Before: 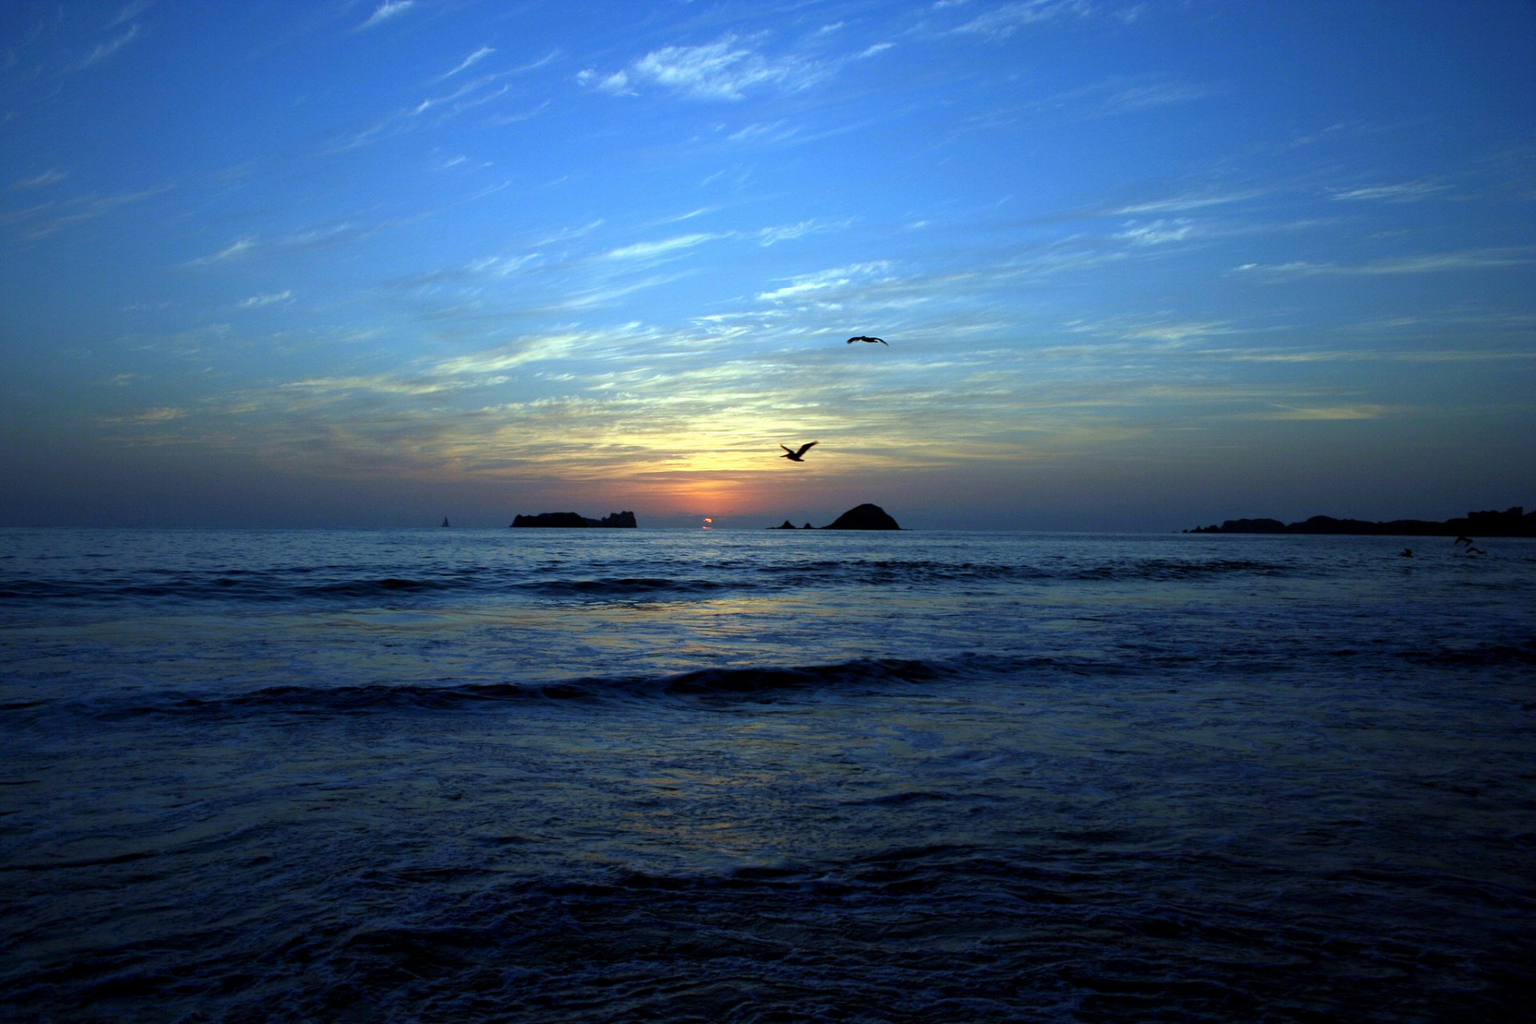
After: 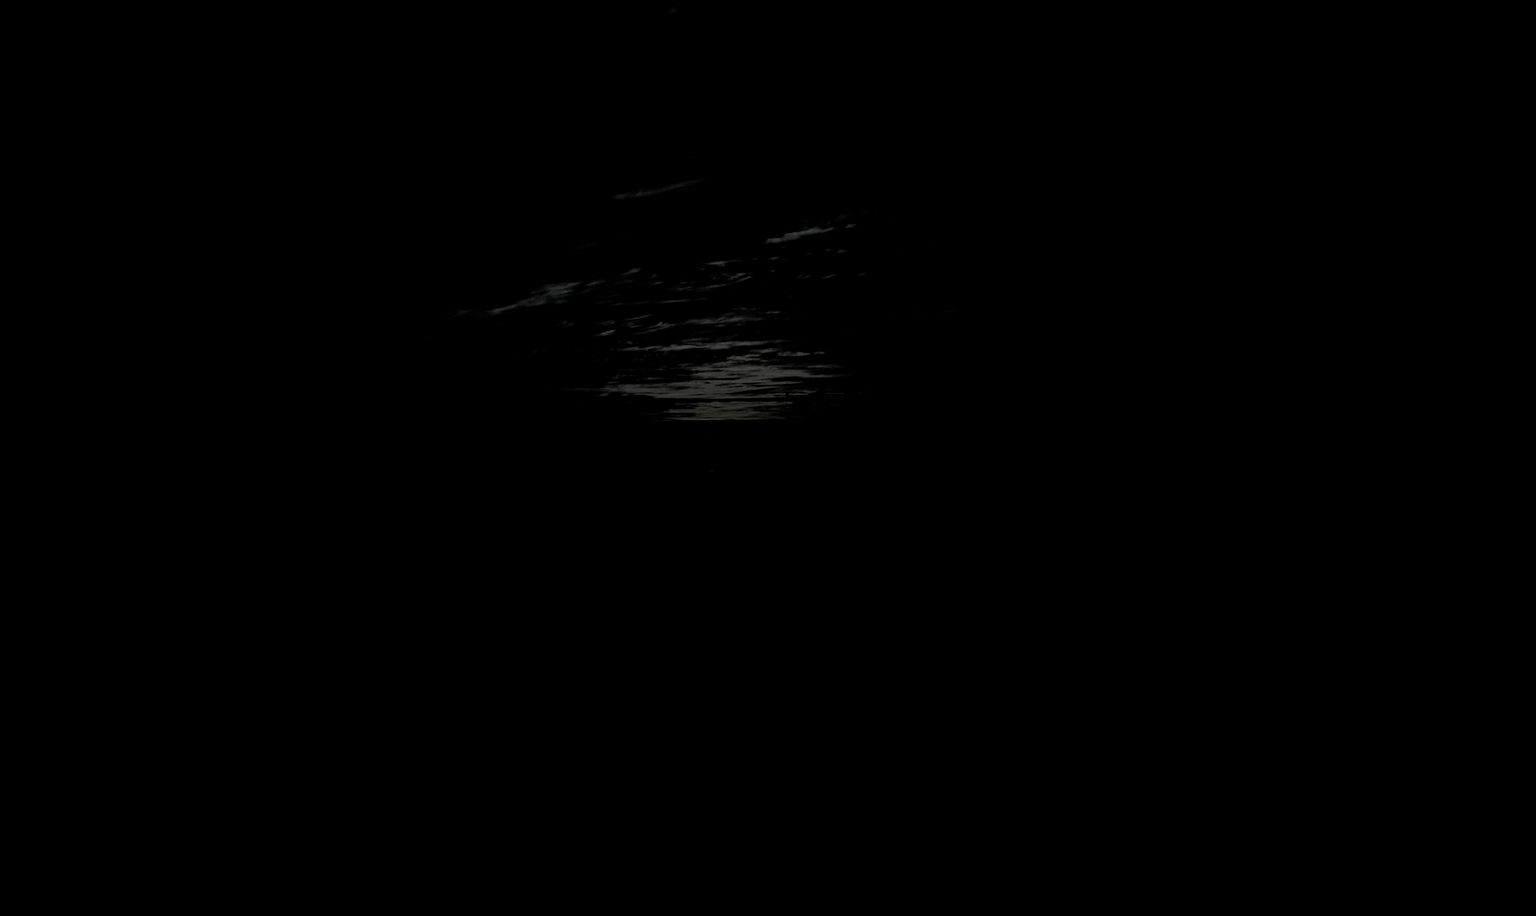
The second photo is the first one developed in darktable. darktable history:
exposure: black level correction 0, exposure 0.683 EV, compensate highlight preservation false
filmic rgb: black relative exposure -8.03 EV, white relative exposure 4.01 EV, hardness 4.15, preserve chrominance no, color science v3 (2019), use custom middle-gray values true
tone curve: curves: ch0 [(0, 0) (0.797, 0.684) (1, 1)], color space Lab, independent channels, preserve colors none
crop: left 1.143%, top 6.116%, right 1.691%, bottom 6.904%
color balance rgb: linear chroma grading › global chroma 9.041%, perceptual saturation grading › global saturation 25.06%, global vibrance 20%
levels: levels [0.721, 0.937, 0.997]
